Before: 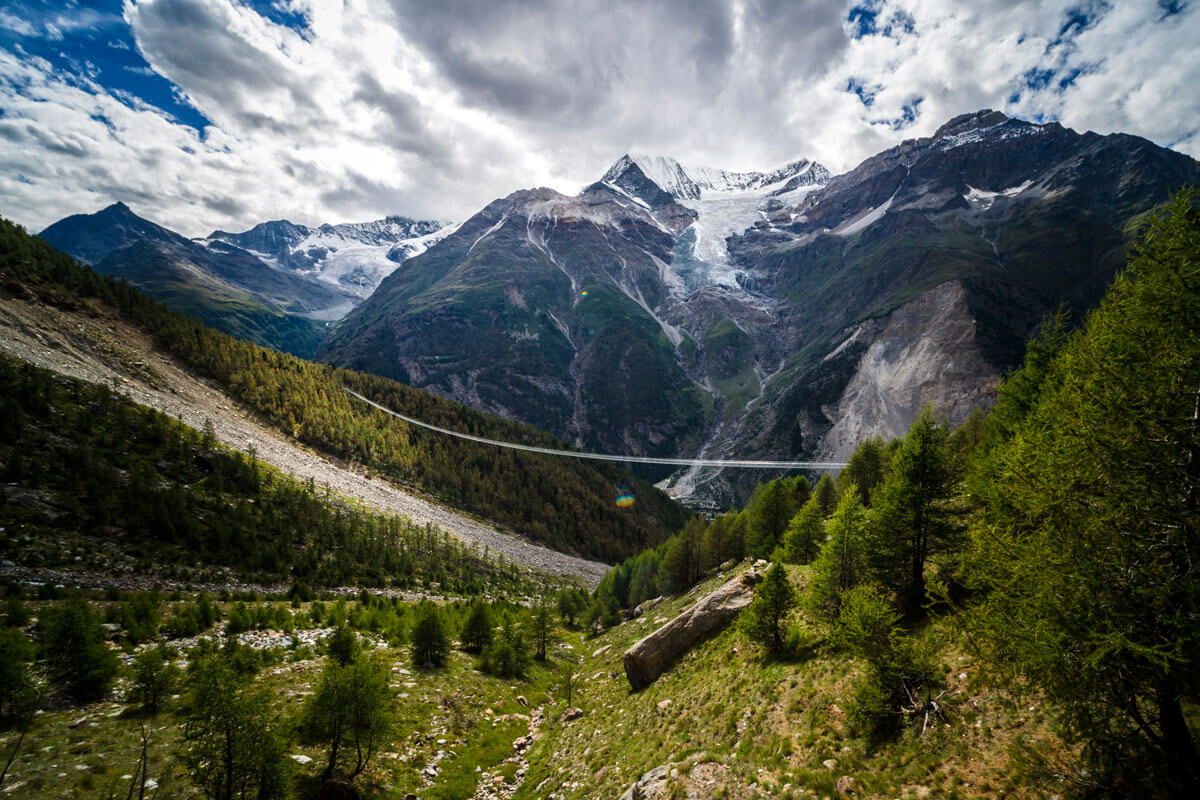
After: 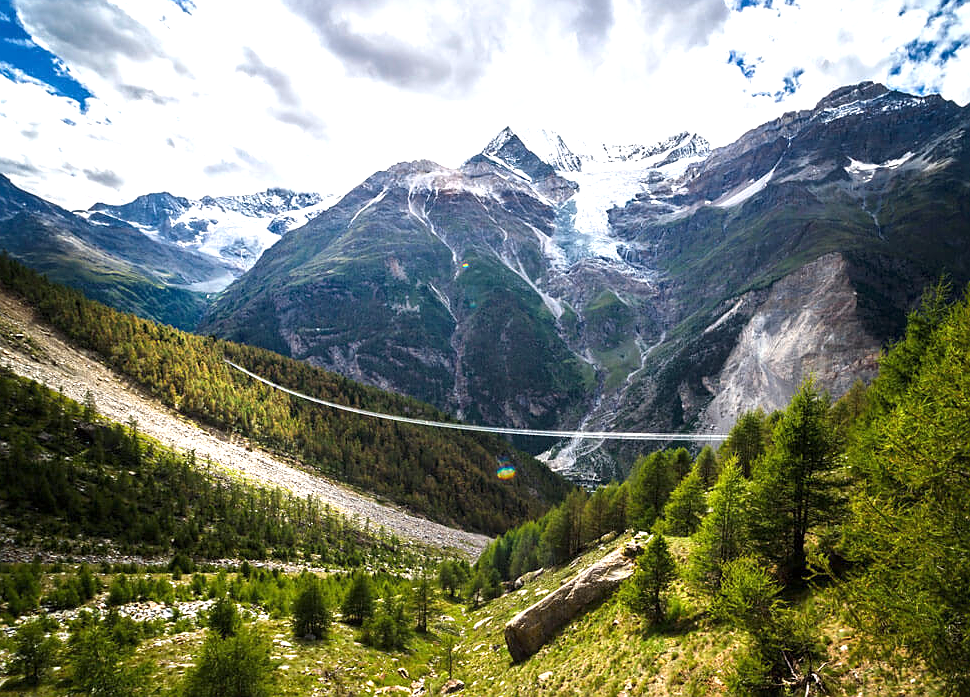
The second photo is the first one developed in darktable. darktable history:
crop: left 9.978%, top 3.53%, right 9.162%, bottom 9.286%
sharpen: radius 0.983, amount 0.614
exposure: exposure 1 EV, compensate highlight preservation false
